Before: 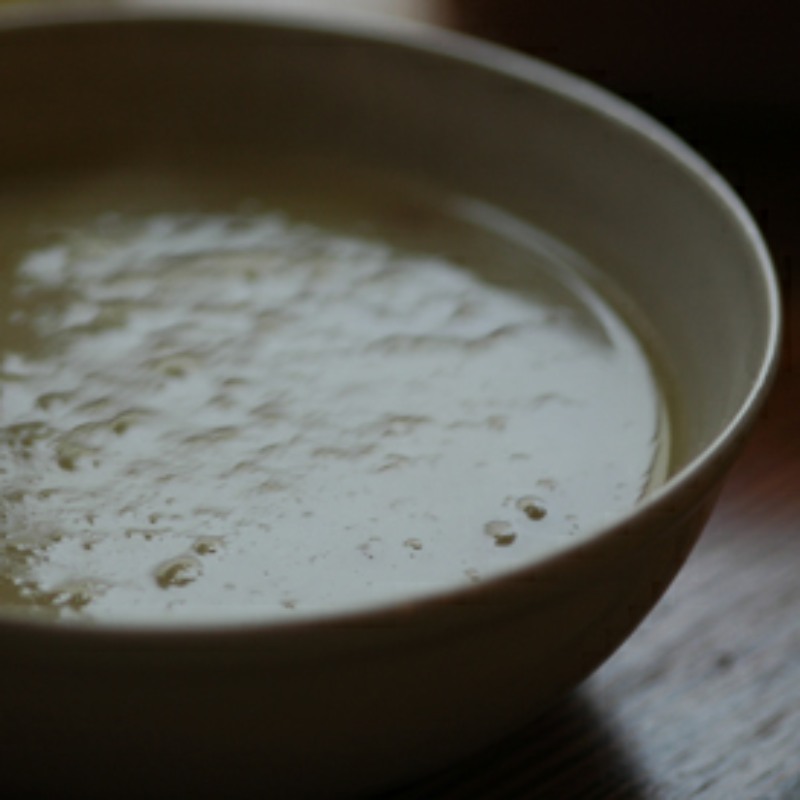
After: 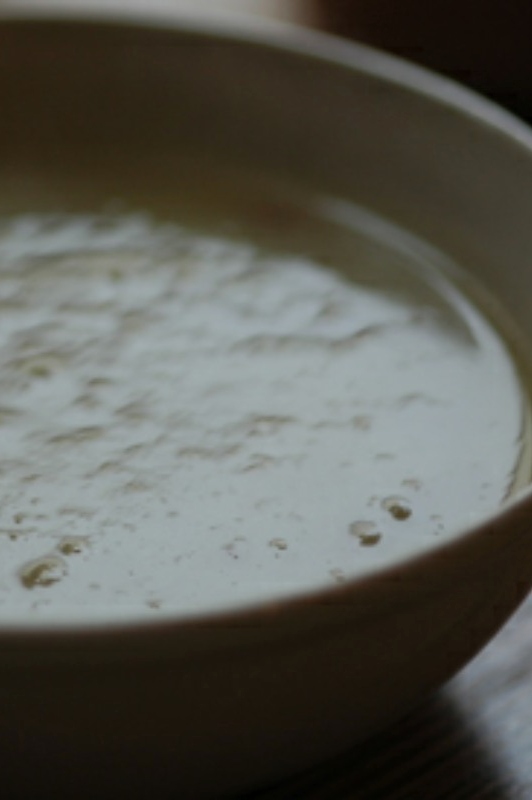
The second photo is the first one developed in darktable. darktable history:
shadows and highlights: shadows 25, highlights -25
crop: left 16.899%, right 16.556%
